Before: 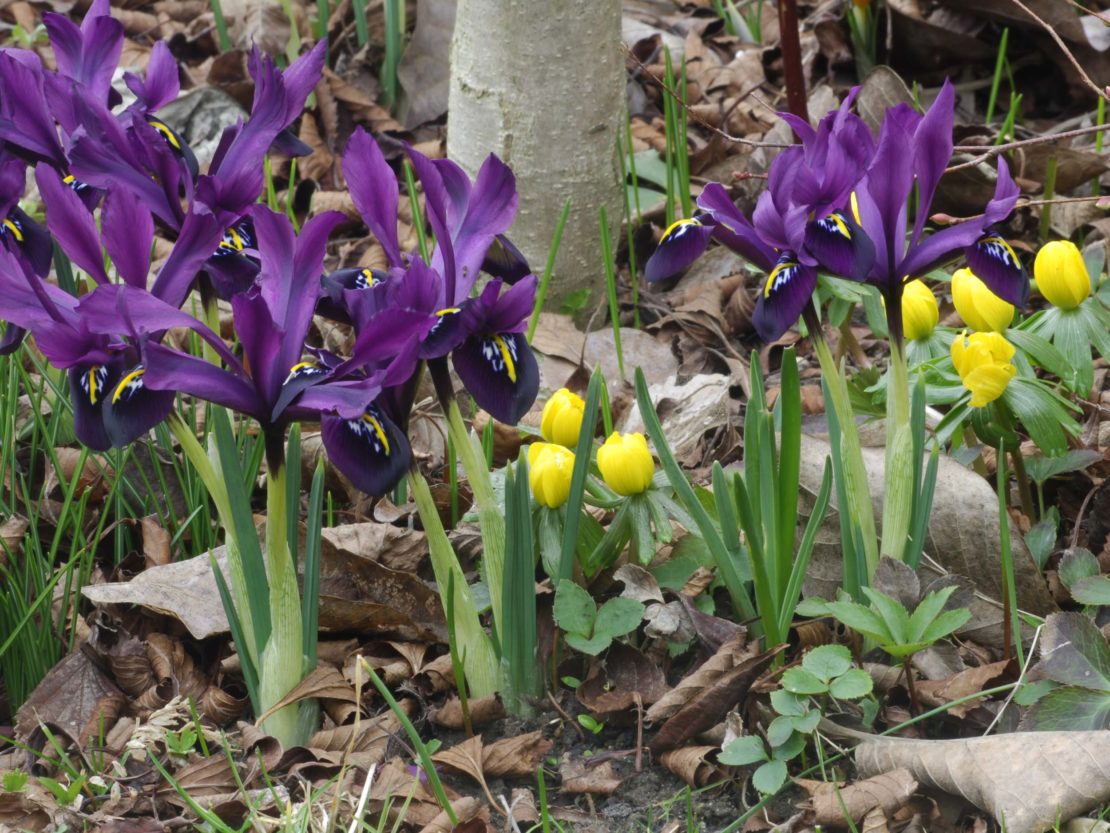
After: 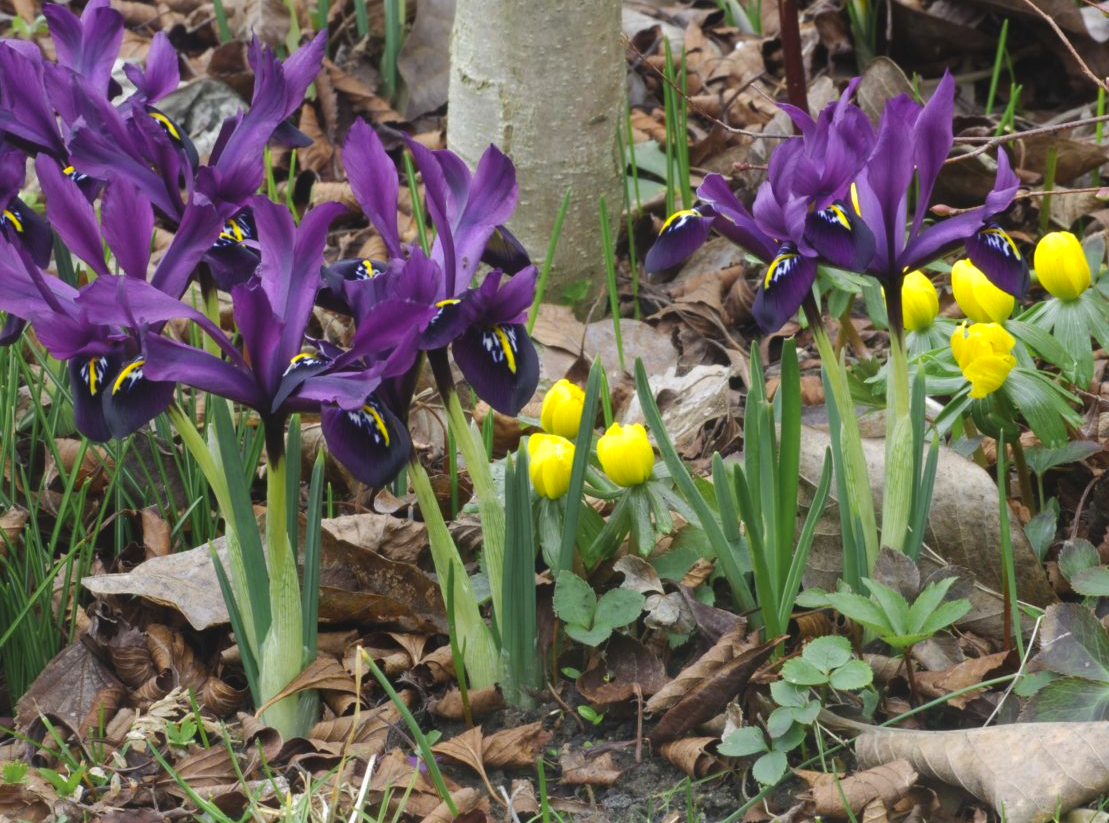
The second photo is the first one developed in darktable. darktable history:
color zones: curves: ch0 [(0.224, 0.526) (0.75, 0.5)]; ch1 [(0.055, 0.526) (0.224, 0.761) (0.377, 0.526) (0.75, 0.5)]
exposure: exposure -0.04 EV, compensate highlight preservation false
crop: top 1.113%, right 0.042%
color balance rgb: global offset › luminance 0.493%, global offset › hue 168.84°, perceptual saturation grading › global saturation -12.695%, global vibrance 9.5%
